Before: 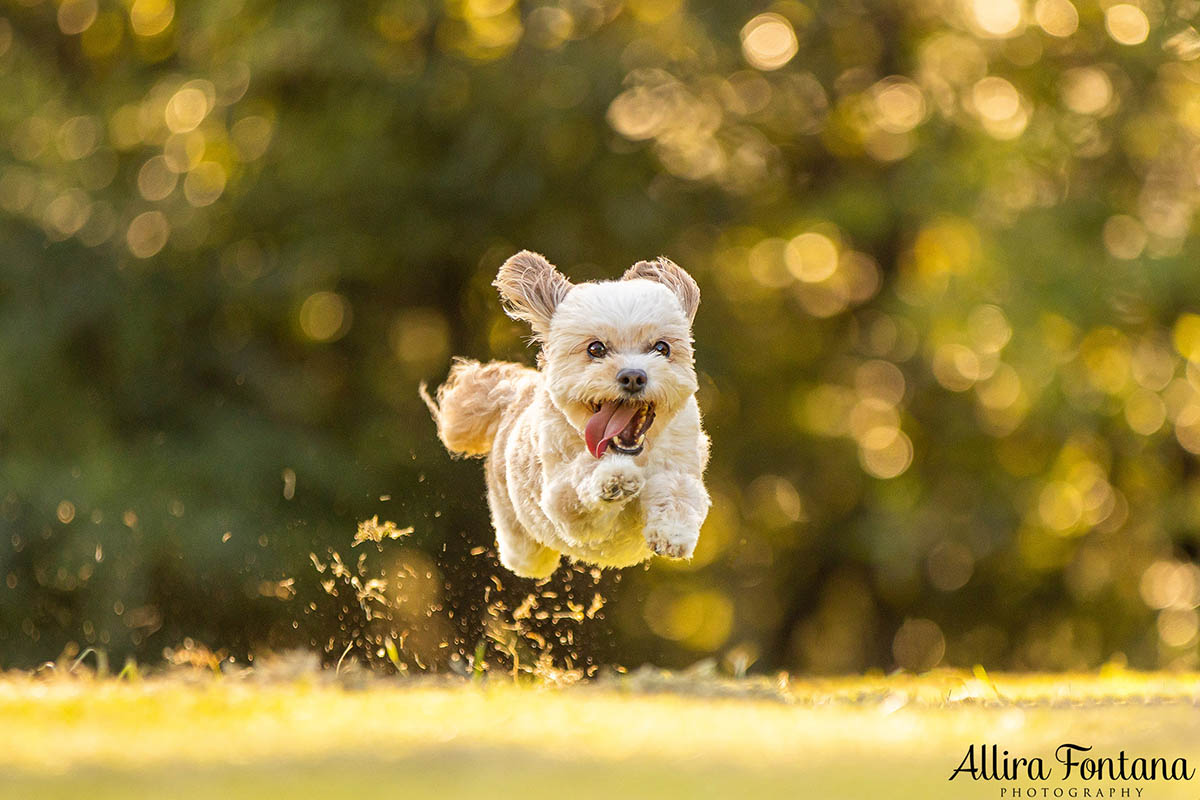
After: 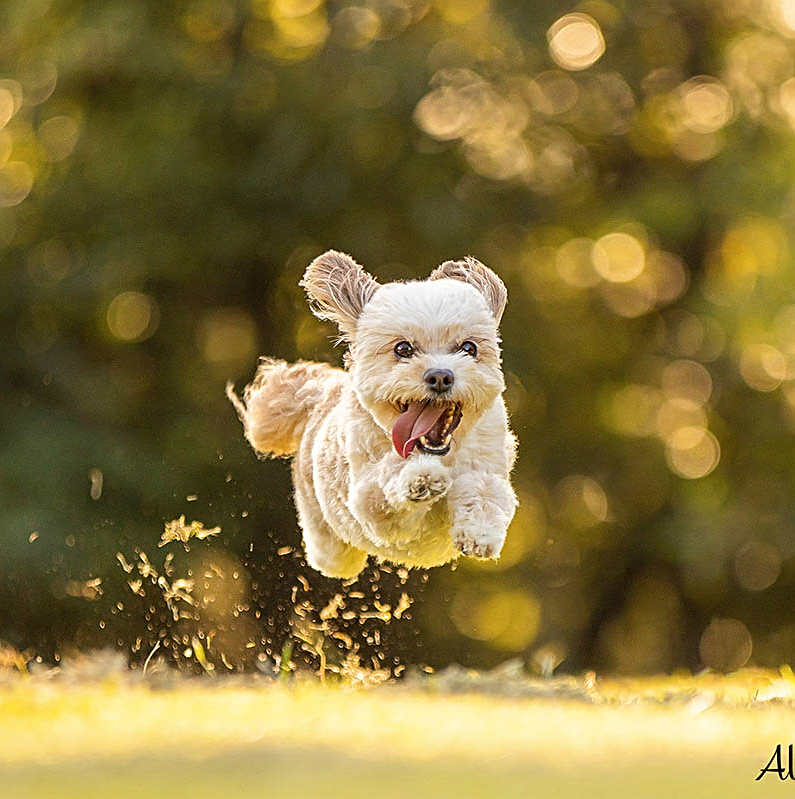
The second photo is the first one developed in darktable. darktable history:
contrast brightness saturation: contrast 0.007, saturation -0.053
sharpen: on, module defaults
crop and rotate: left 16.158%, right 17.589%
